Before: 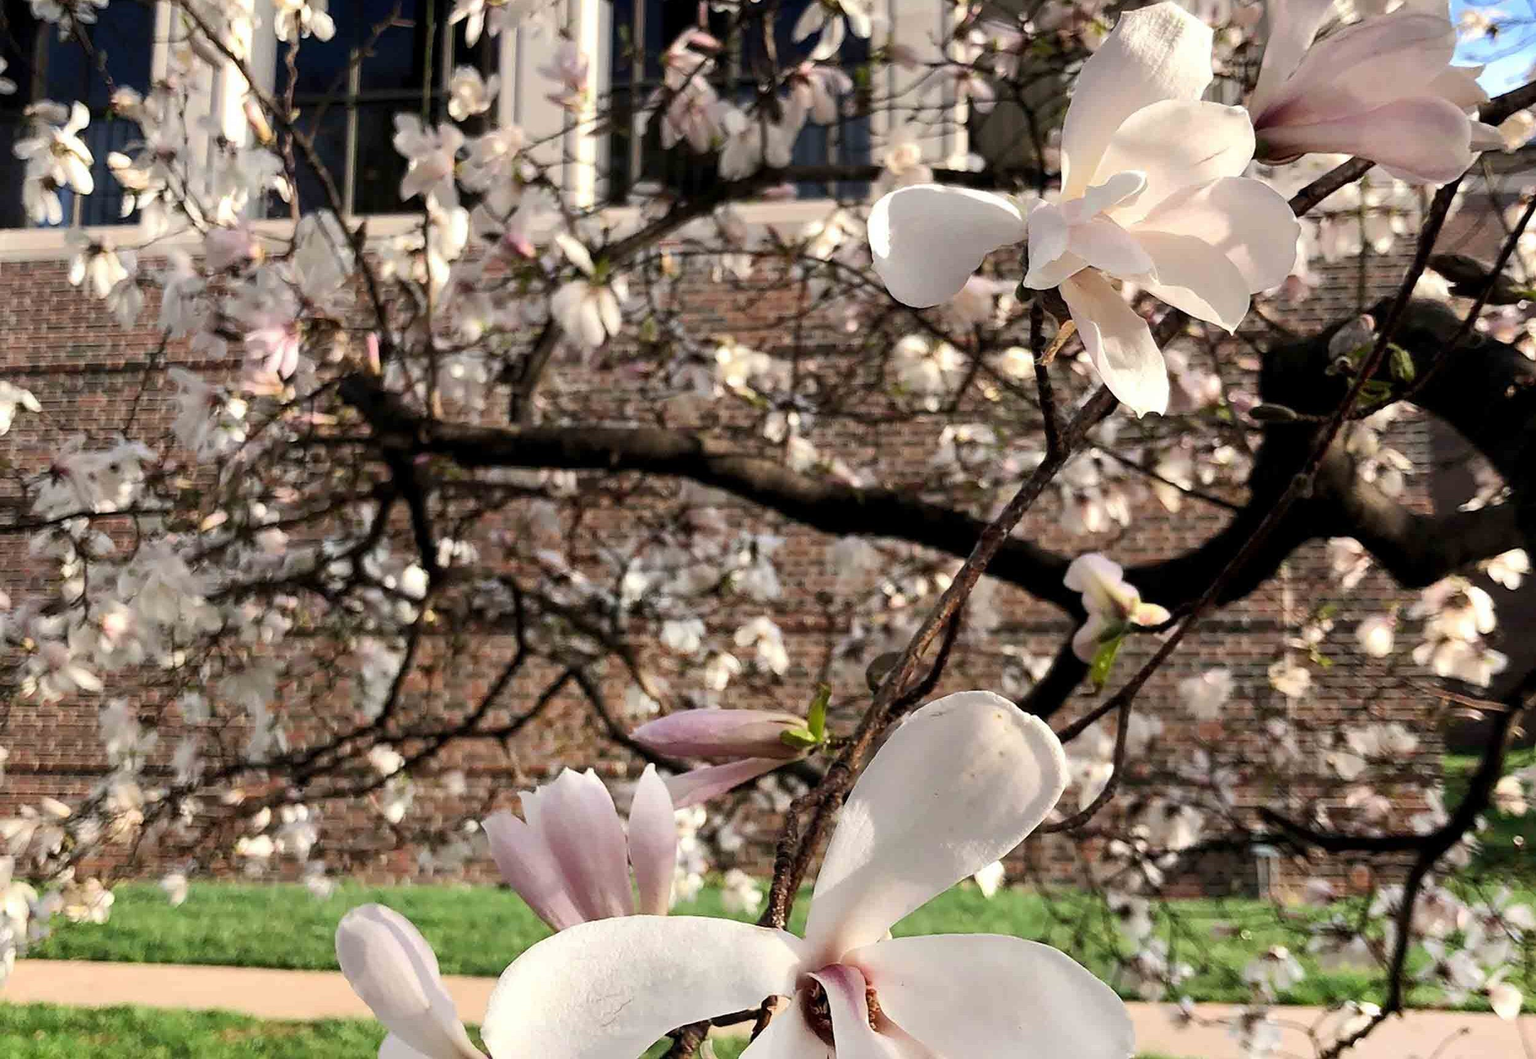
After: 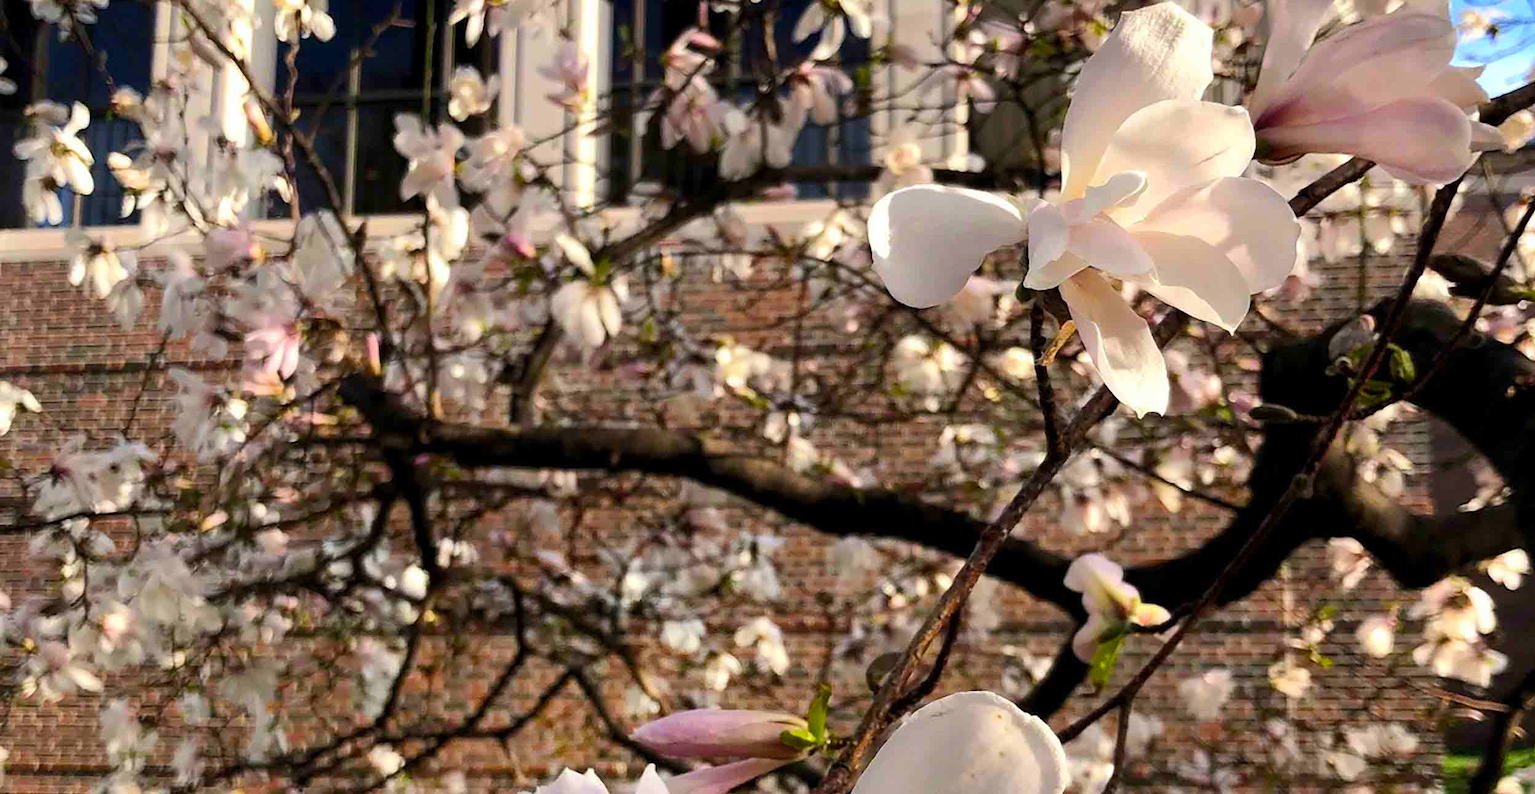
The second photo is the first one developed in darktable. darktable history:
crop: bottom 24.988%
color balance rgb: perceptual saturation grading › global saturation 30%, global vibrance 20%
